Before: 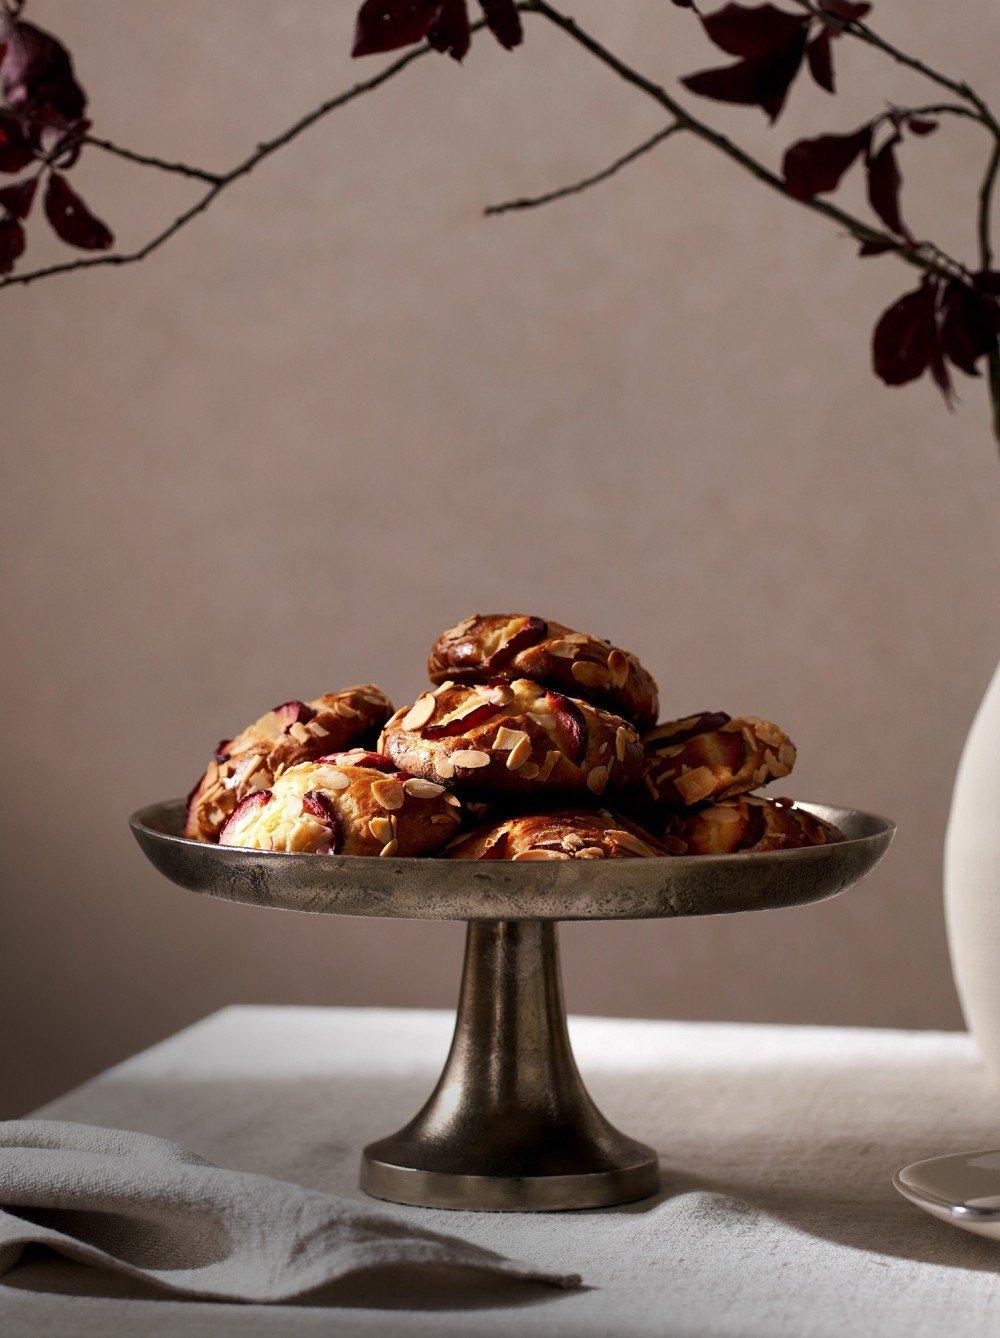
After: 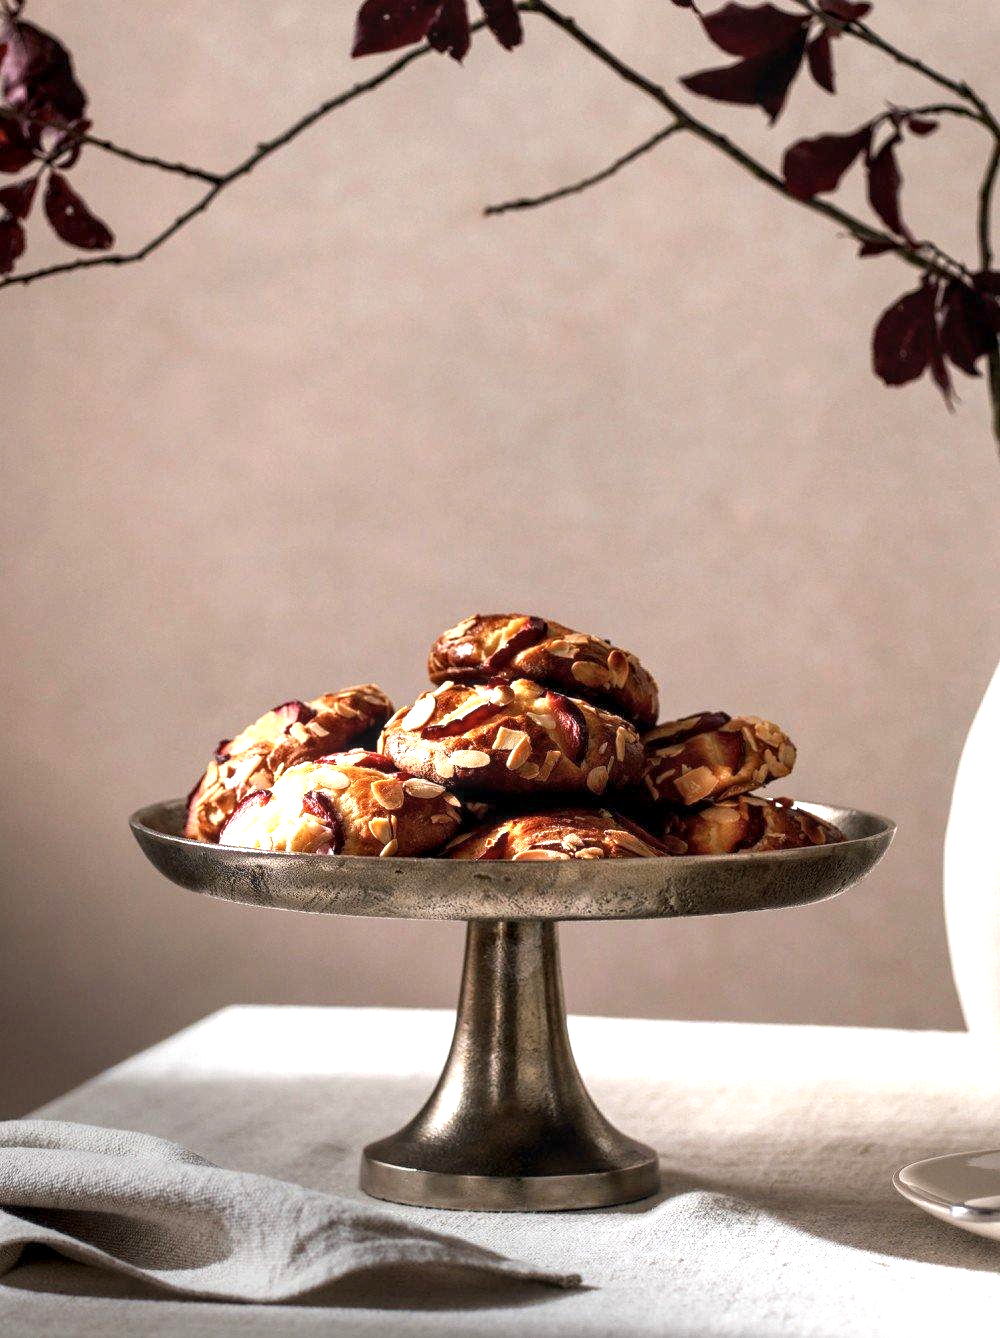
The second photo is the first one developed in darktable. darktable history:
contrast brightness saturation: saturation -0.104
local contrast: detail 130%
exposure: black level correction 0, exposure 1.097 EV, compensate exposure bias true, compensate highlight preservation false
